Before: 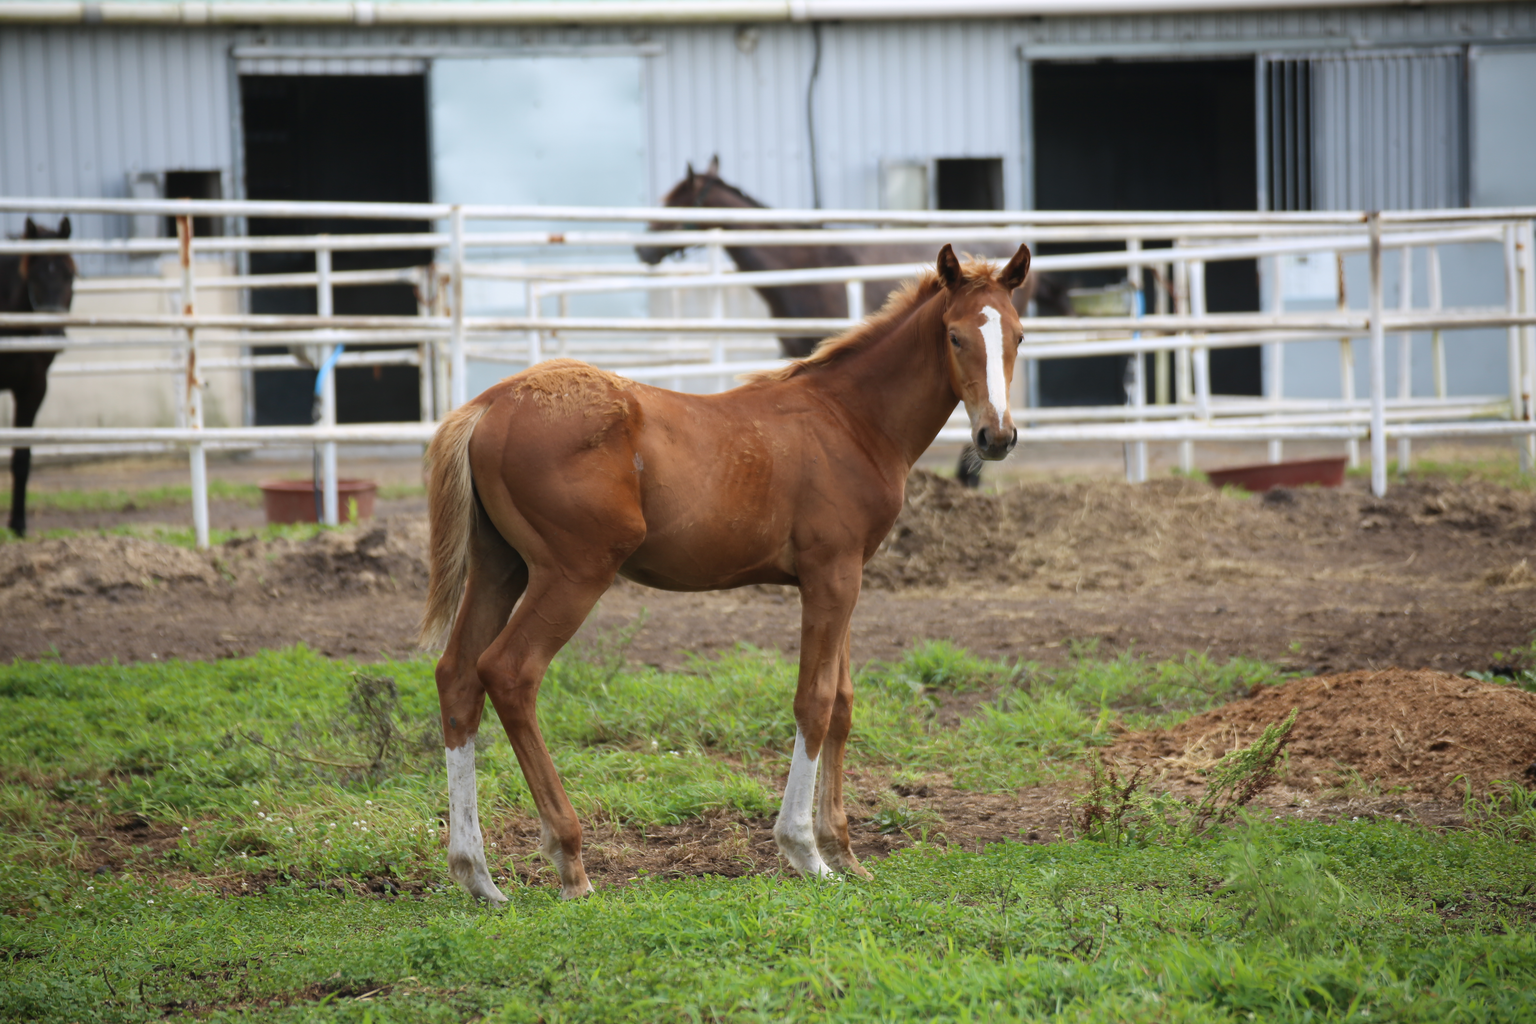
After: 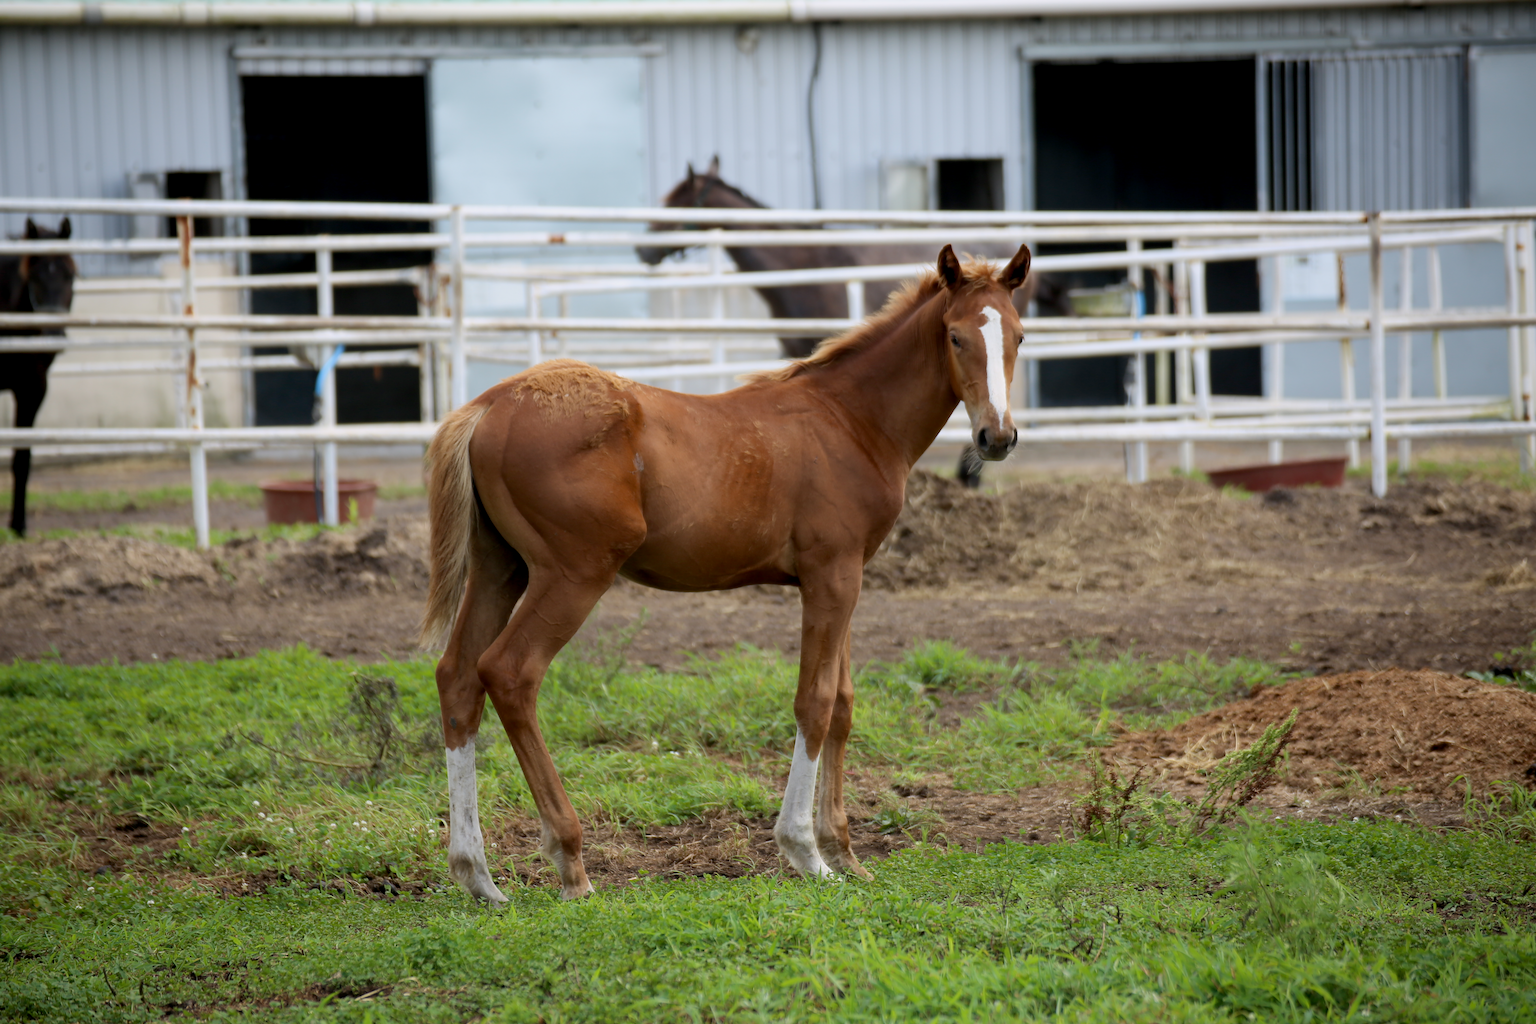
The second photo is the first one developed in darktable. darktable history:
exposure: black level correction 0.009, exposure -0.159 EV, compensate highlight preservation false
